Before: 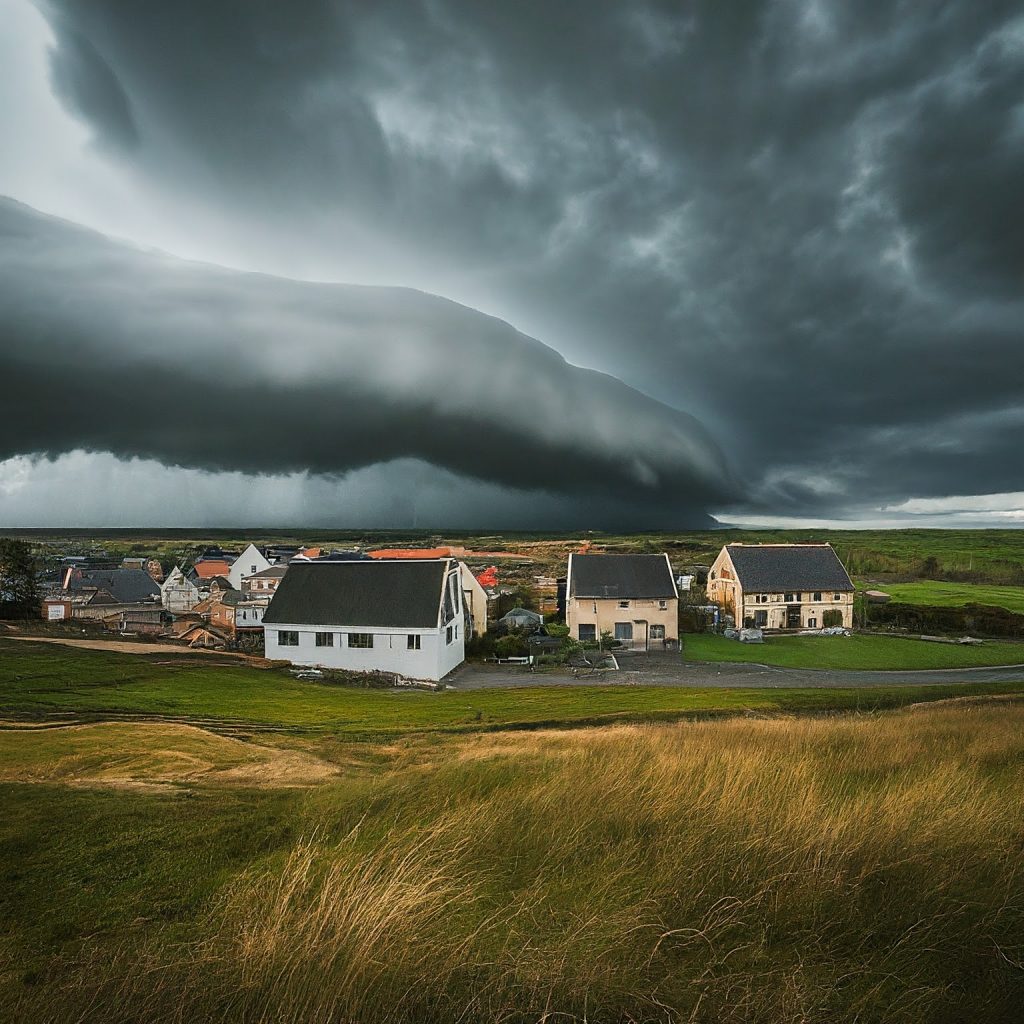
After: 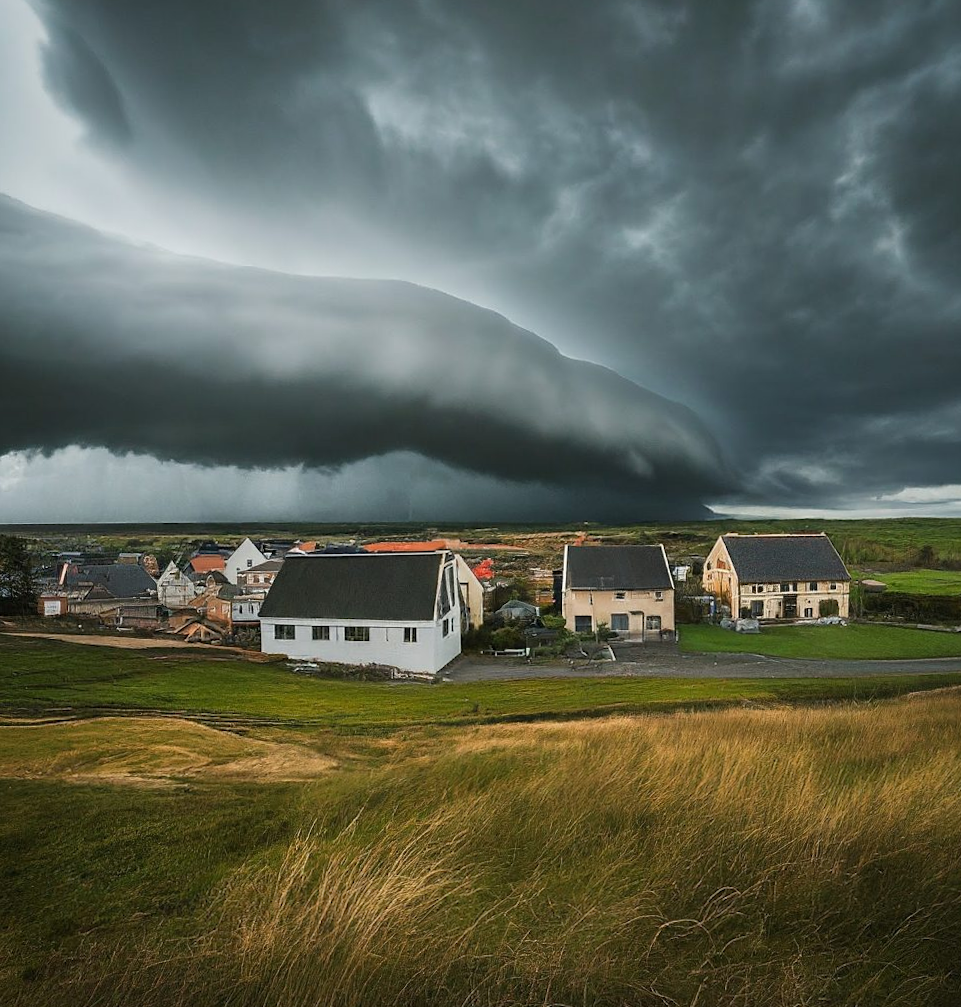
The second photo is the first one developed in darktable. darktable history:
rotate and perspective: rotation -0.45°, automatic cropping original format, crop left 0.008, crop right 0.992, crop top 0.012, crop bottom 0.988
crop and rotate: right 5.167%
